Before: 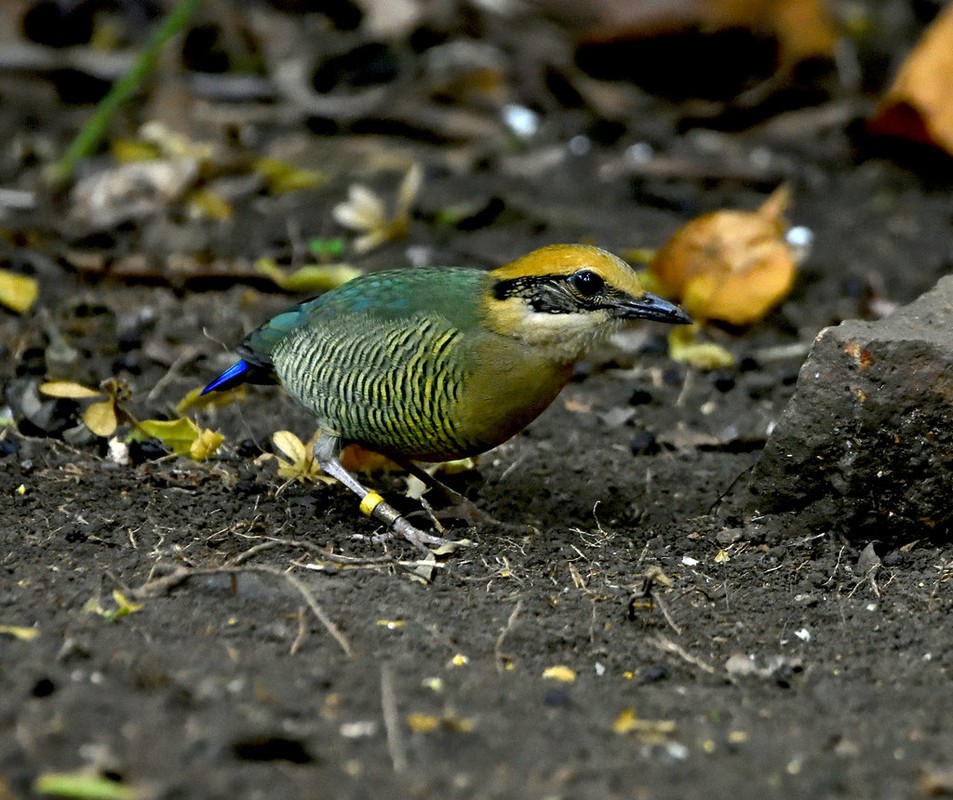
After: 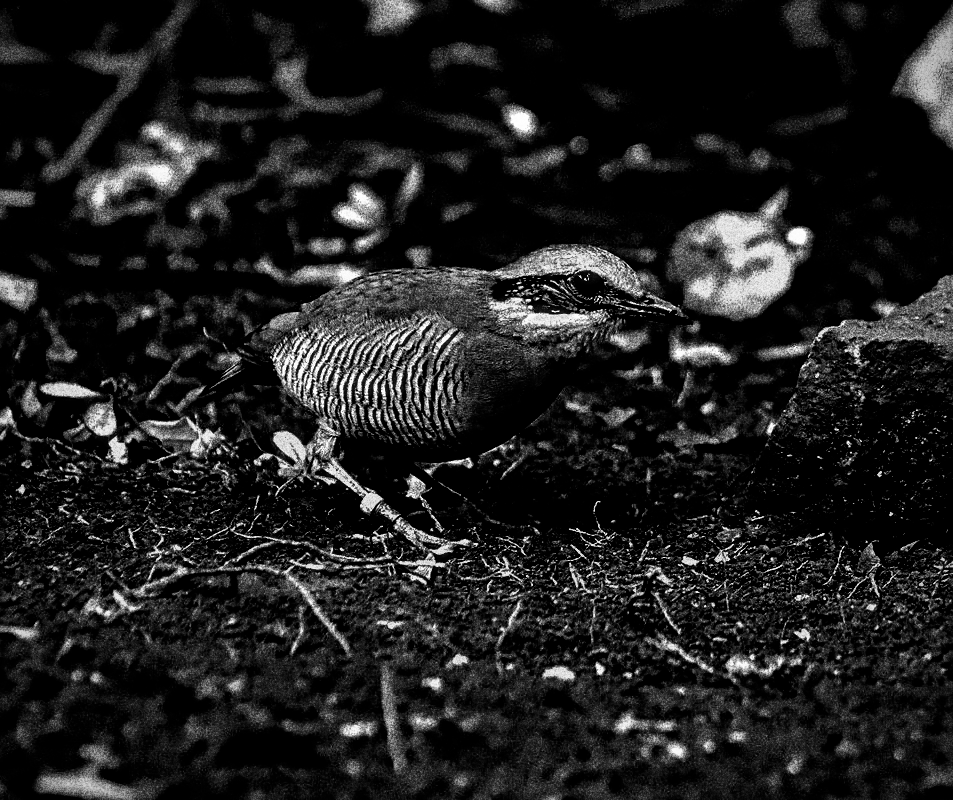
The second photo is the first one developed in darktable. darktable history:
local contrast: detail 203%
color balance rgb: shadows lift › luminance -18.76%, shadows lift › chroma 35.44%, power › luminance -3.76%, power › hue 142.17°, highlights gain › chroma 7.5%, highlights gain › hue 184.75°, global offset › luminance -0.52%, global offset › chroma 0.91%, global offset › hue 173.36°, shadows fall-off 300%, white fulcrum 2 EV, highlights fall-off 300%, linear chroma grading › shadows 17.19%, linear chroma grading › highlights 61.12%, linear chroma grading › global chroma 50%, hue shift -150.52°, perceptual brilliance grading › global brilliance 12%, mask middle-gray fulcrum 100%, contrast gray fulcrum 38.43%, contrast 35.15%, saturation formula JzAzBz (2021)
grain: coarseness 30.02 ISO, strength 100%
haze removal: strength 0.5, distance 0.43
monochrome: on, module defaults
sharpen: on, module defaults
white balance: red 1.467, blue 0.684
velvia: on, module defaults
vignetting: on, module defaults
